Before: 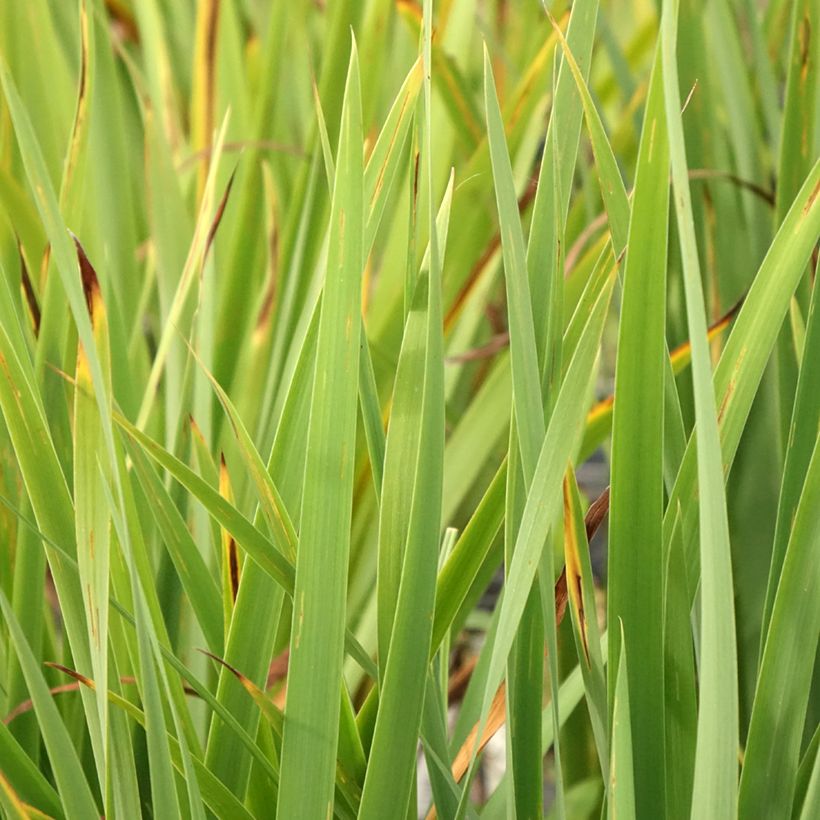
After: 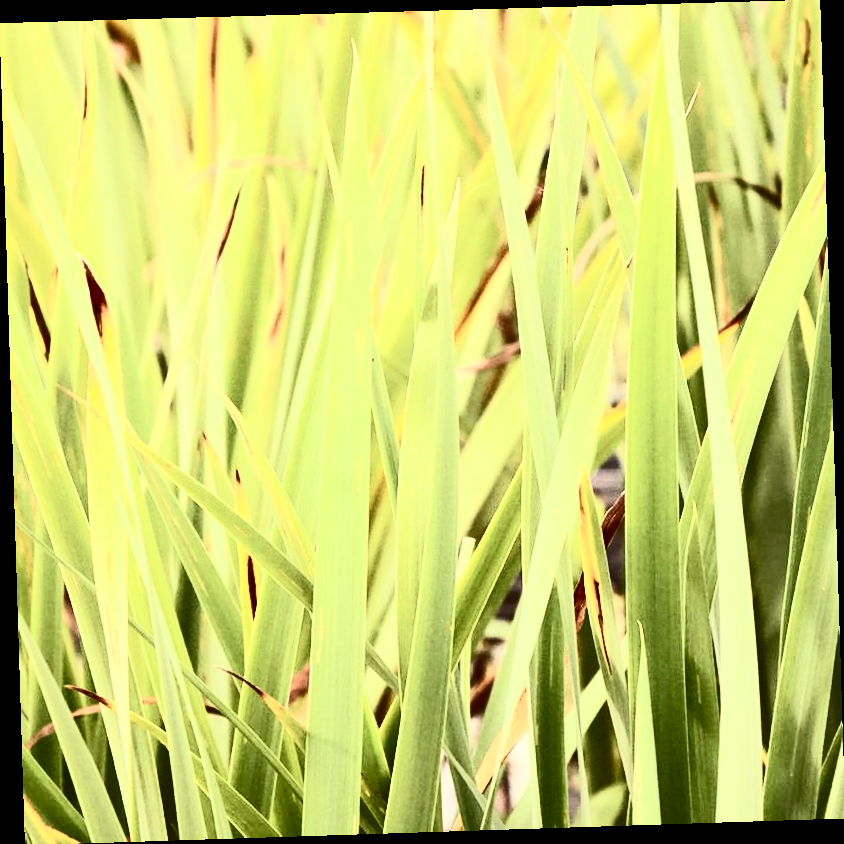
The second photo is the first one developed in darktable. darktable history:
rgb levels: mode RGB, independent channels, levels [[0, 0.474, 1], [0, 0.5, 1], [0, 0.5, 1]]
rotate and perspective: rotation -1.77°, lens shift (horizontal) 0.004, automatic cropping off
contrast brightness saturation: contrast 0.93, brightness 0.2
